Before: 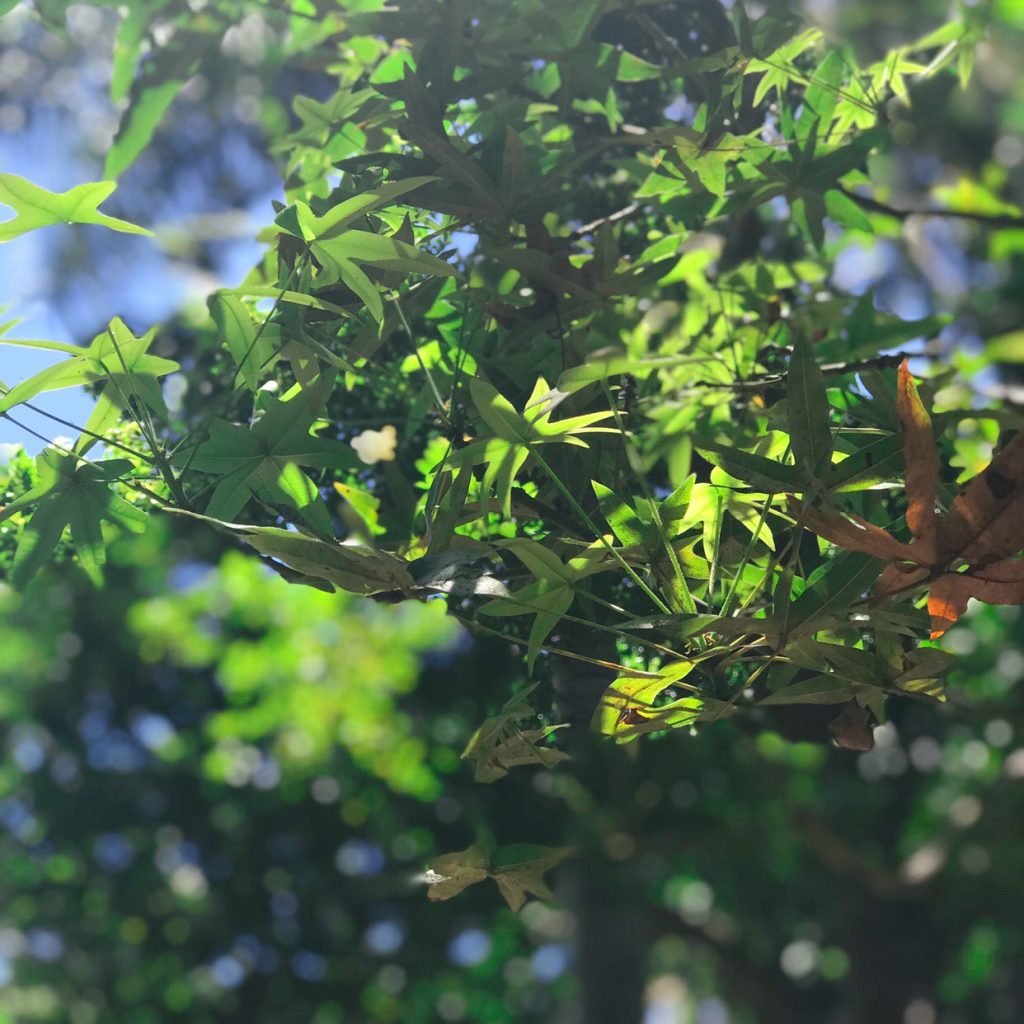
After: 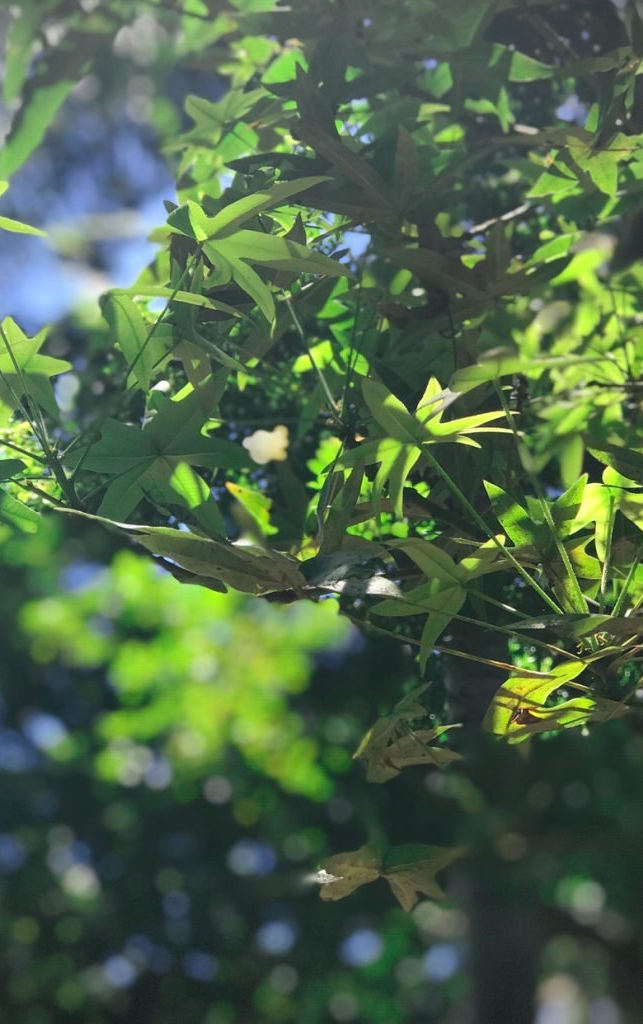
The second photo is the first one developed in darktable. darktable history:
vignetting: dithering 8-bit output, unbound false
crop: left 10.644%, right 26.528%
tone equalizer: on, module defaults
